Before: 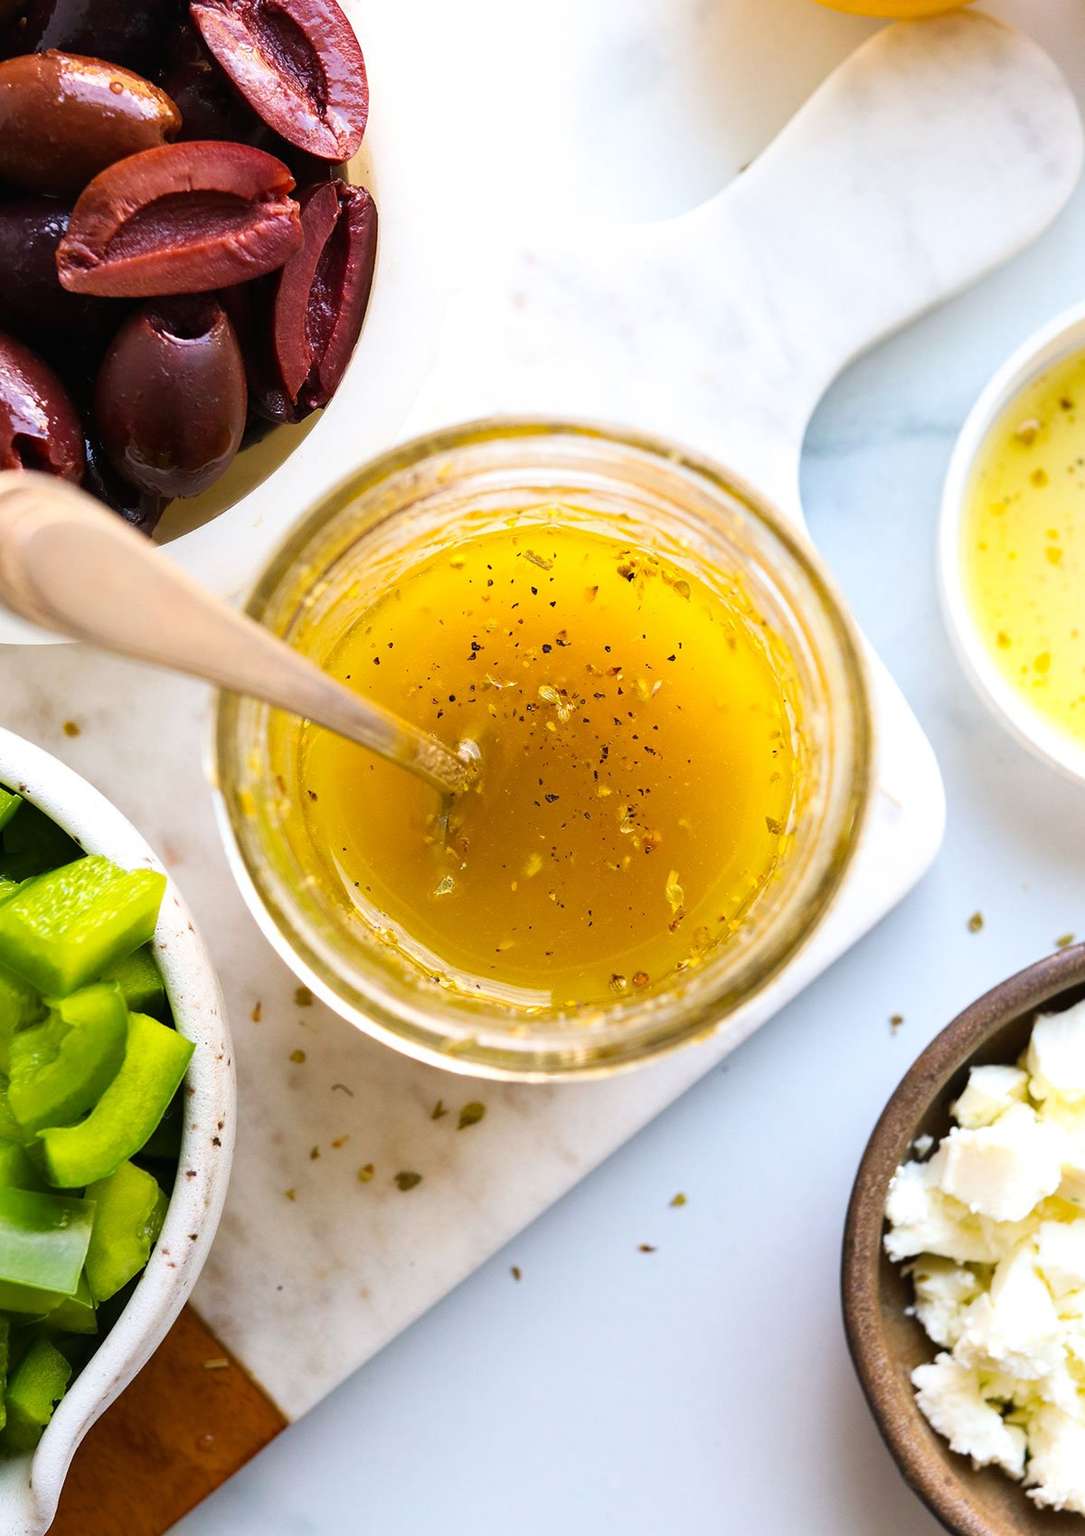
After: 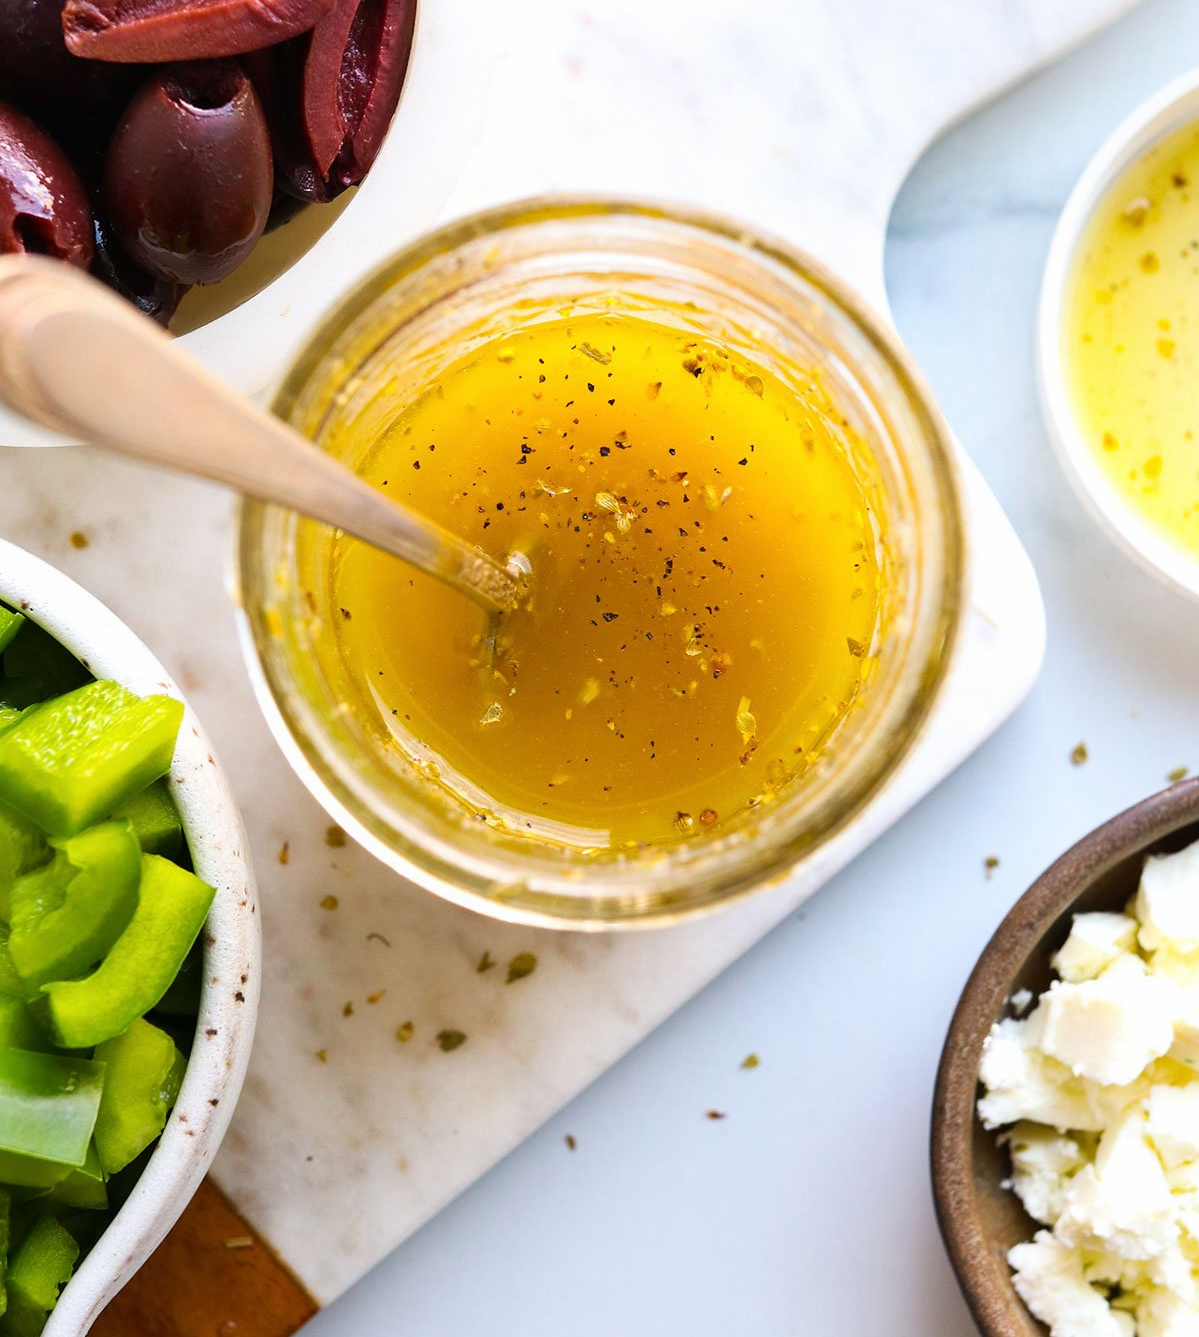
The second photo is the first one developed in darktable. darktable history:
color balance: contrast -0.5%
crop and rotate: top 15.774%, bottom 5.506%
